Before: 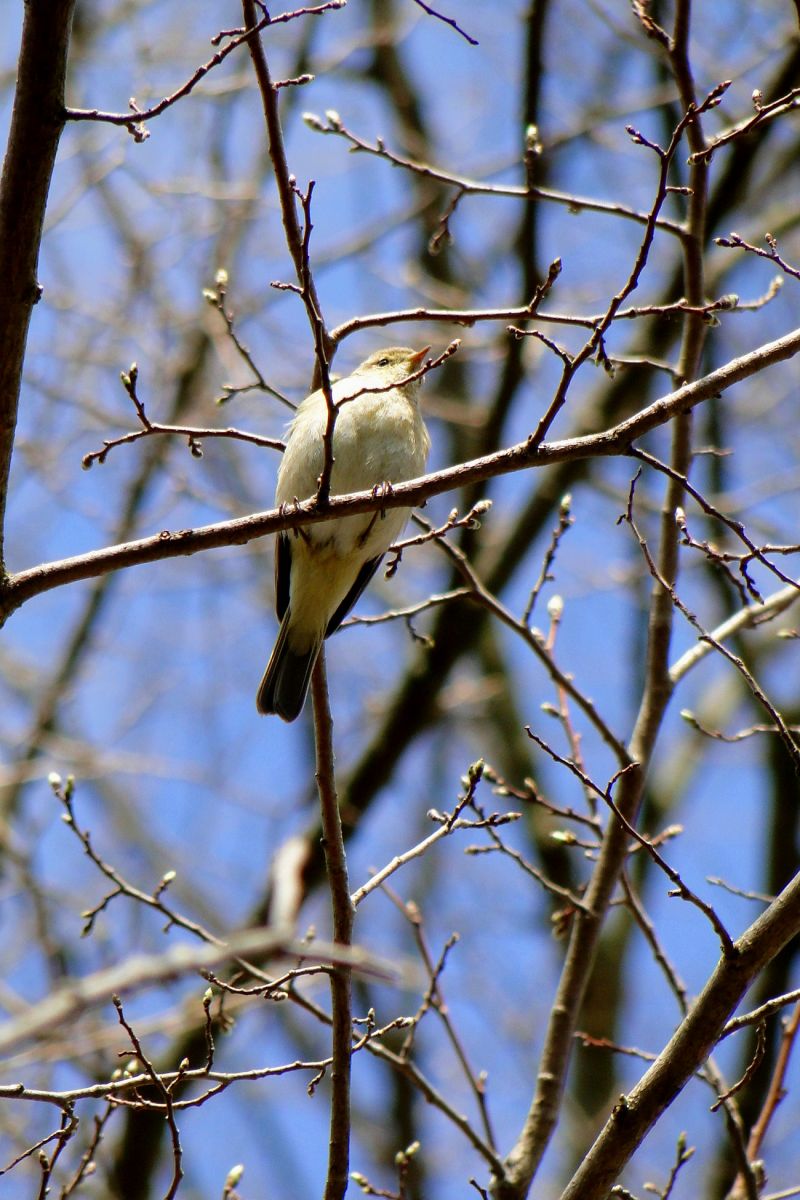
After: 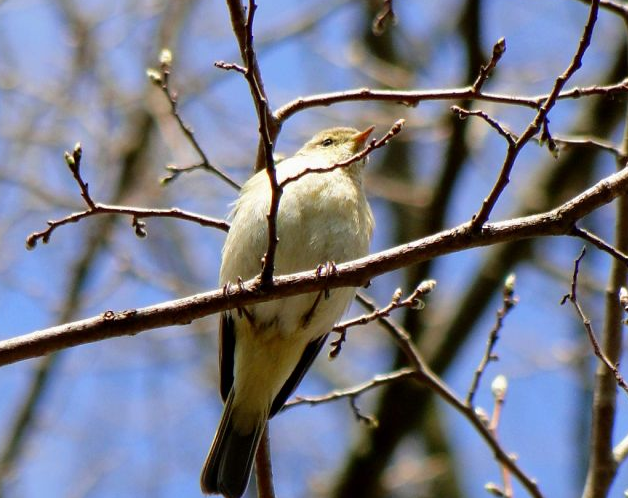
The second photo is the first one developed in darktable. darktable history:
crop: left 7.036%, top 18.398%, right 14.379%, bottom 40.043%
white balance: emerald 1
